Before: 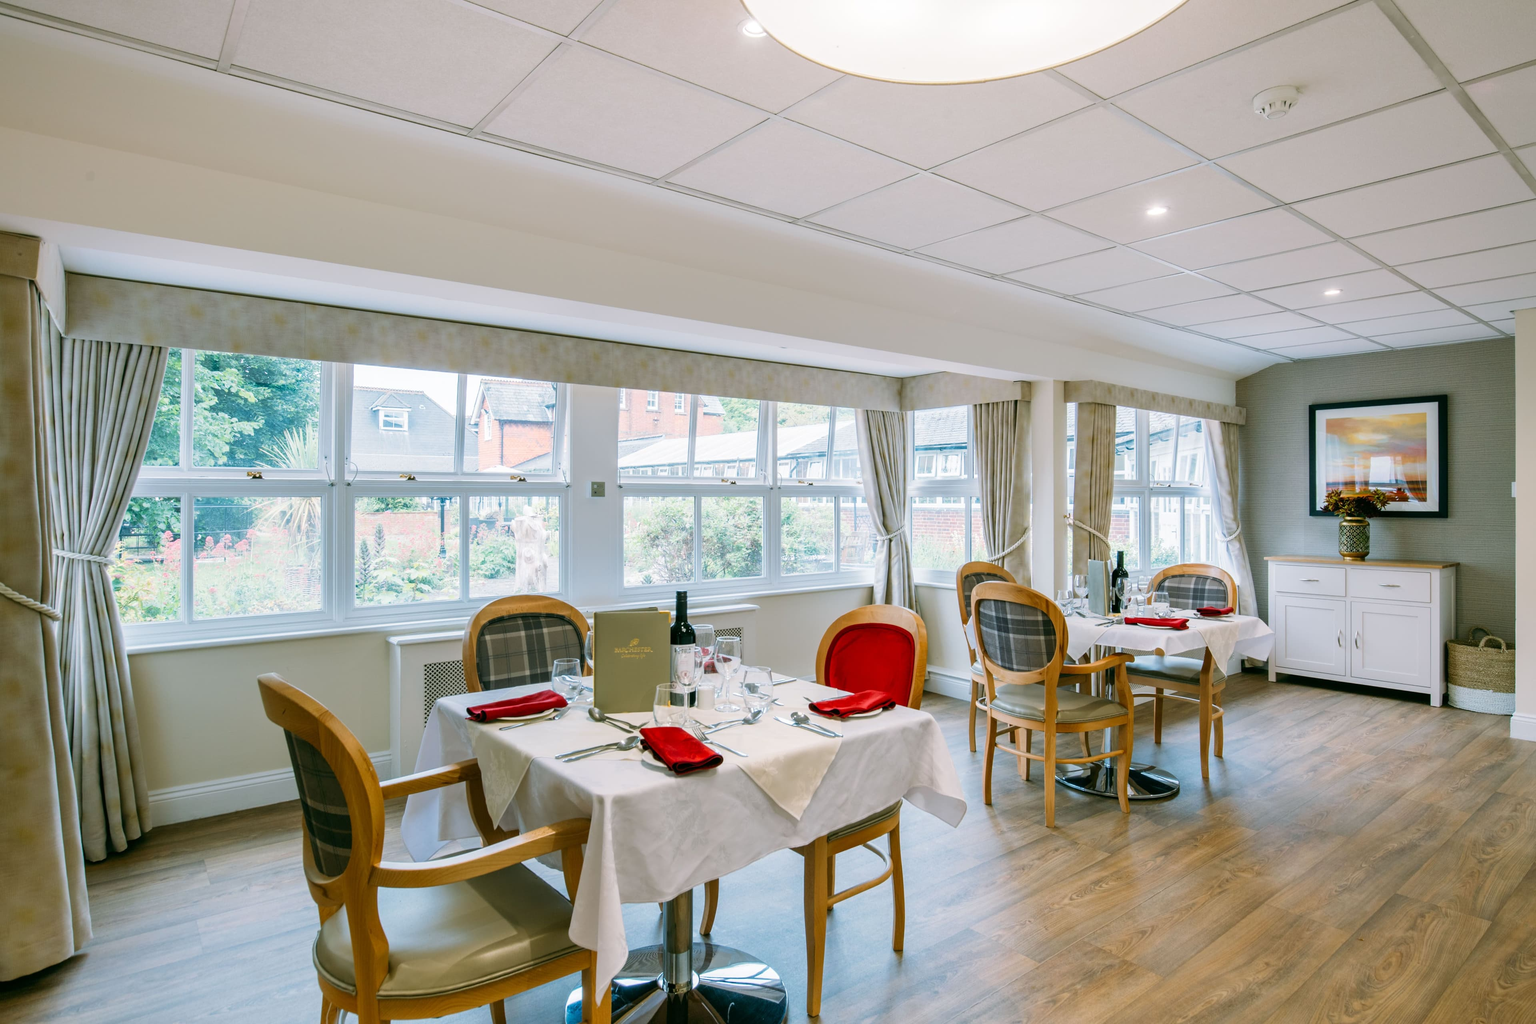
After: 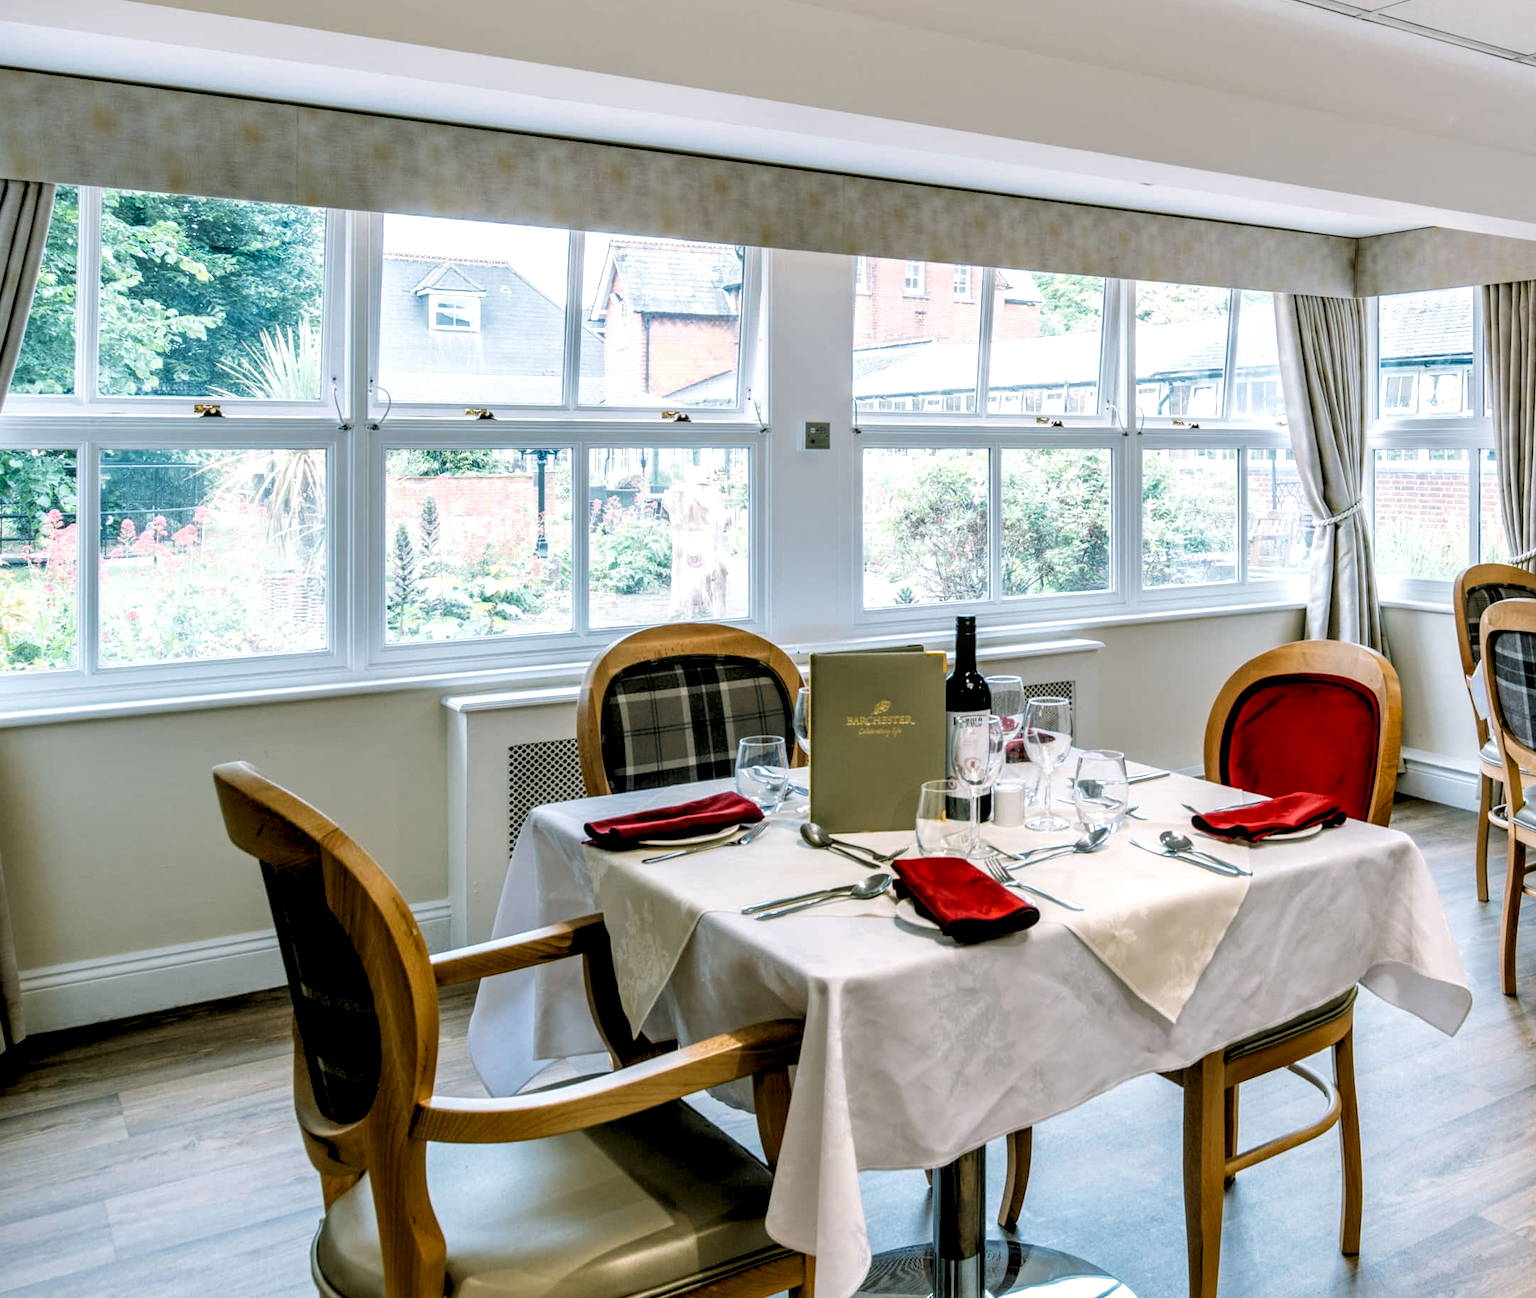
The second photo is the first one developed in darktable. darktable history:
rgb levels: levels [[0.034, 0.472, 0.904], [0, 0.5, 1], [0, 0.5, 1]]
crop: left 8.966%, top 23.852%, right 34.699%, bottom 4.703%
local contrast: highlights 59%, detail 145%
